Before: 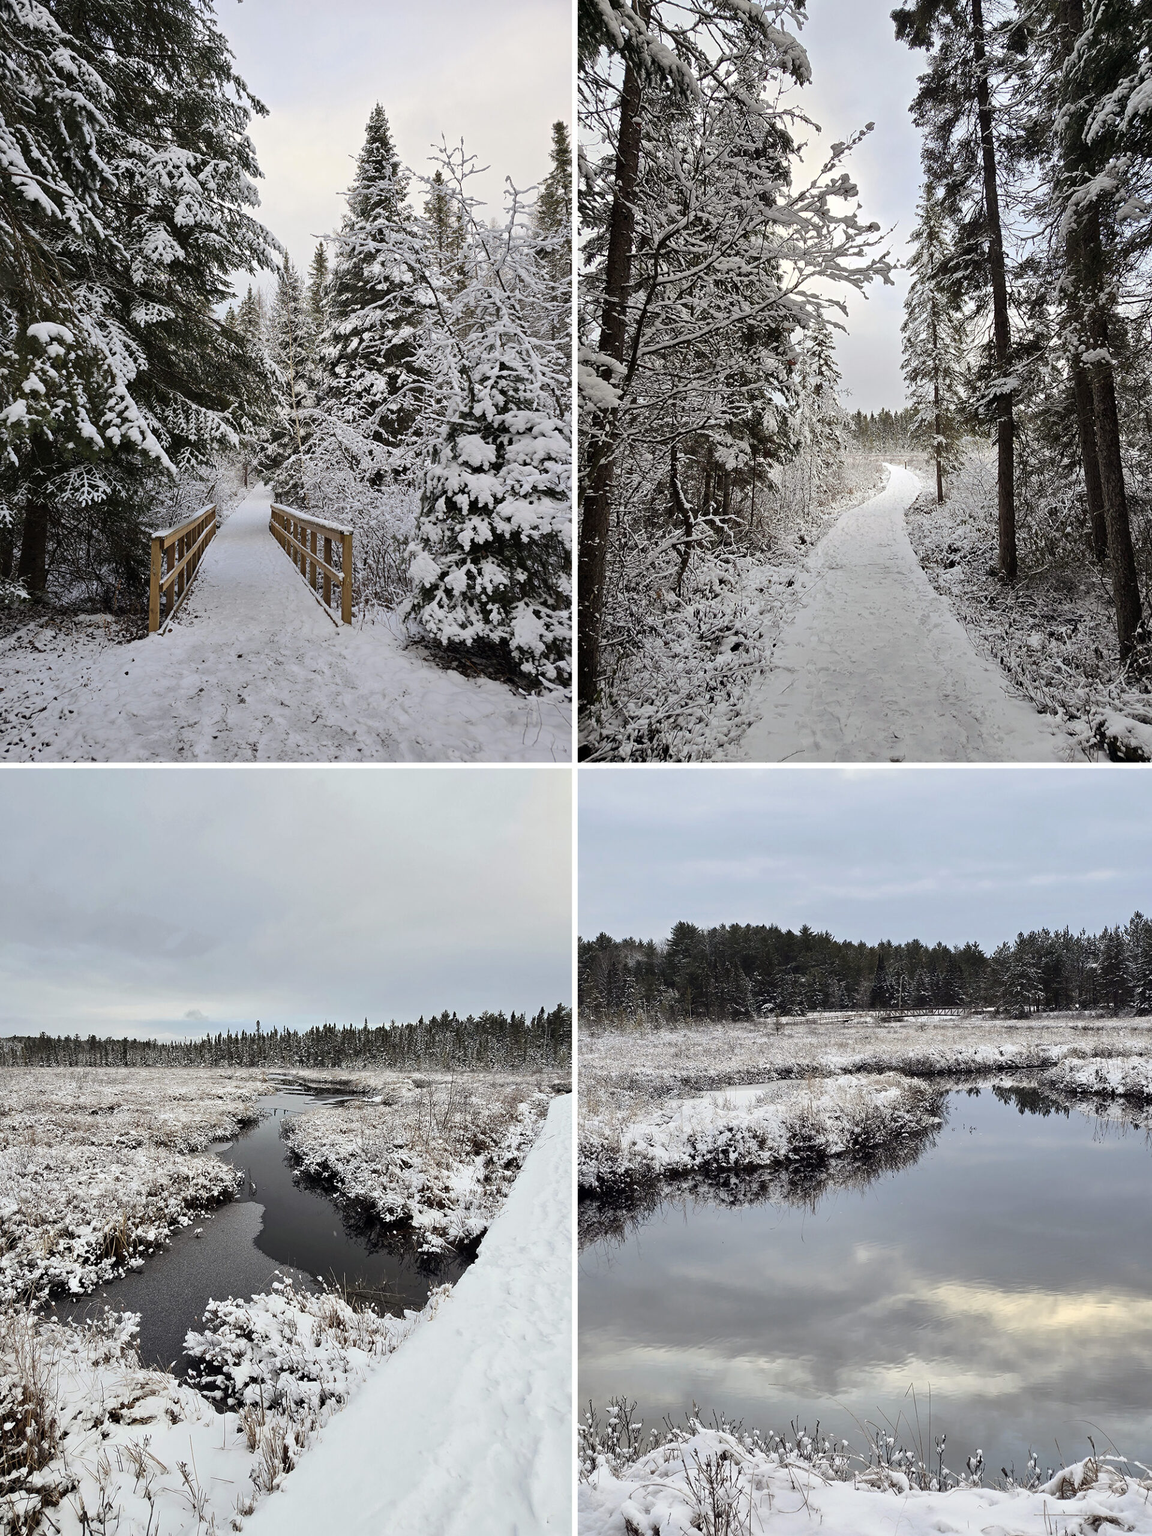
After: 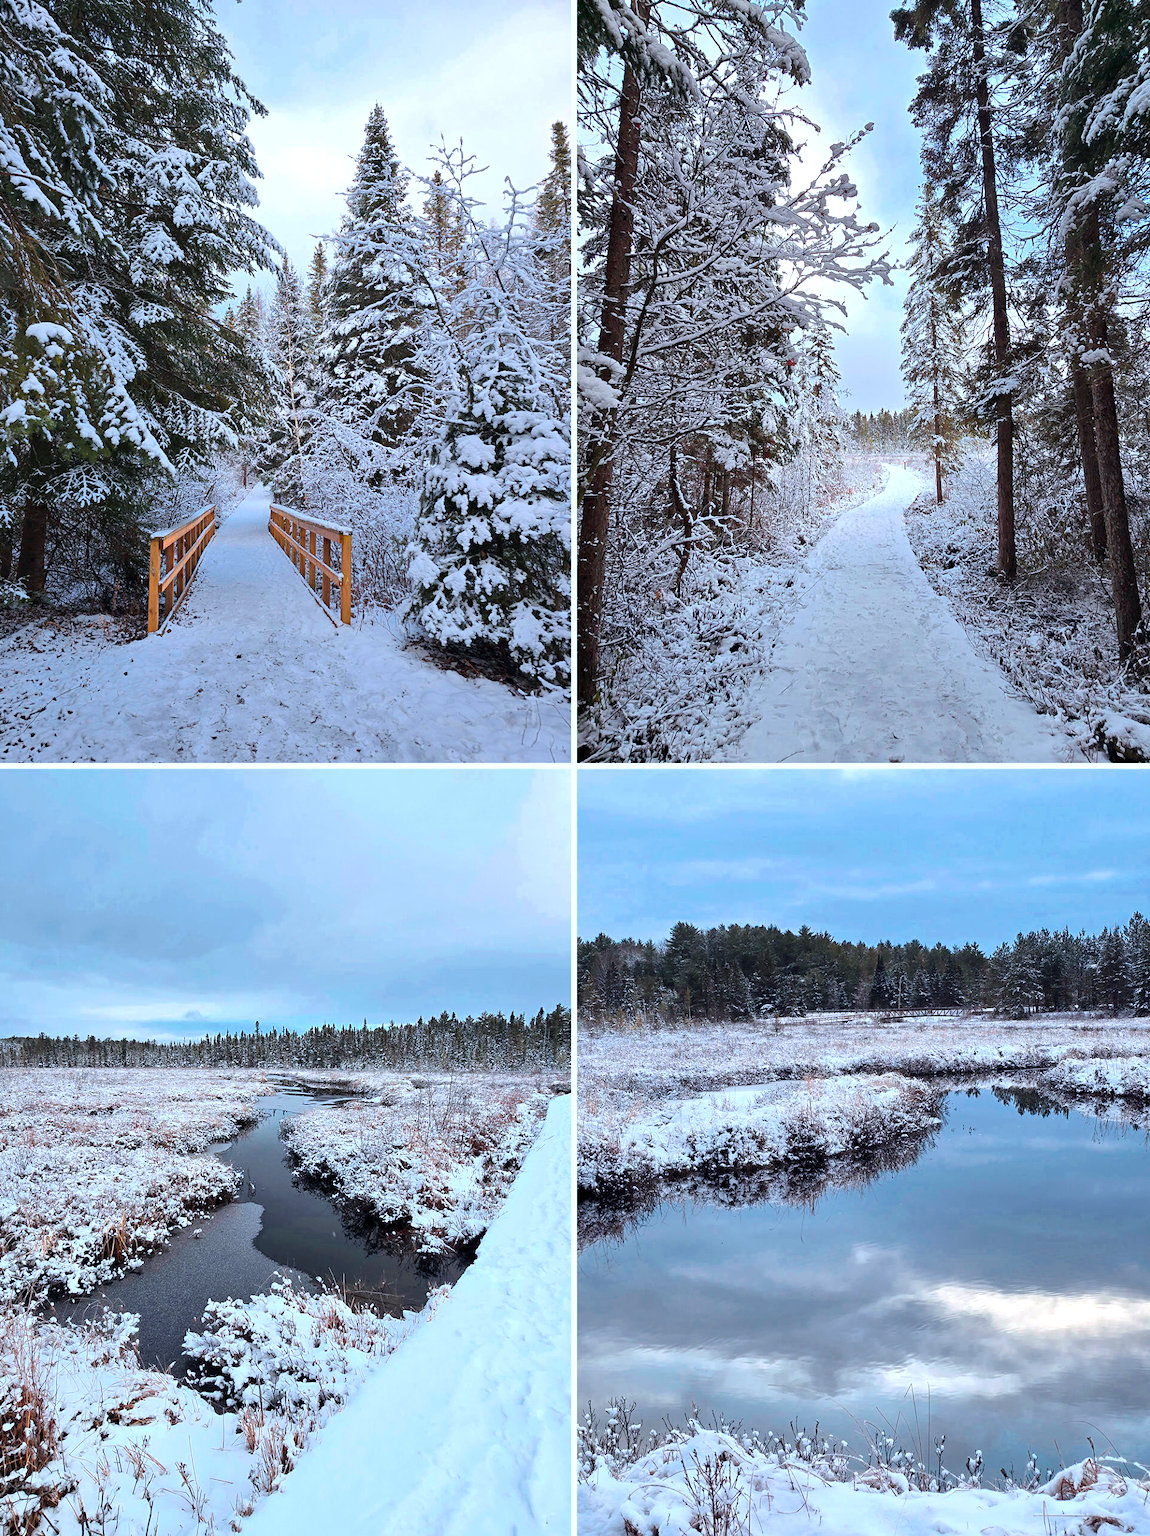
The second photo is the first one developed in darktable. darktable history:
crop and rotate: left 0.126%
color calibration: output R [1.422, -0.35, -0.252, 0], output G [-0.238, 1.259, -0.084, 0], output B [-0.081, -0.196, 1.58, 0], output brightness [0.49, 0.671, -0.57, 0], illuminant same as pipeline (D50), adaptation none (bypass), saturation algorithm version 1 (2020)
